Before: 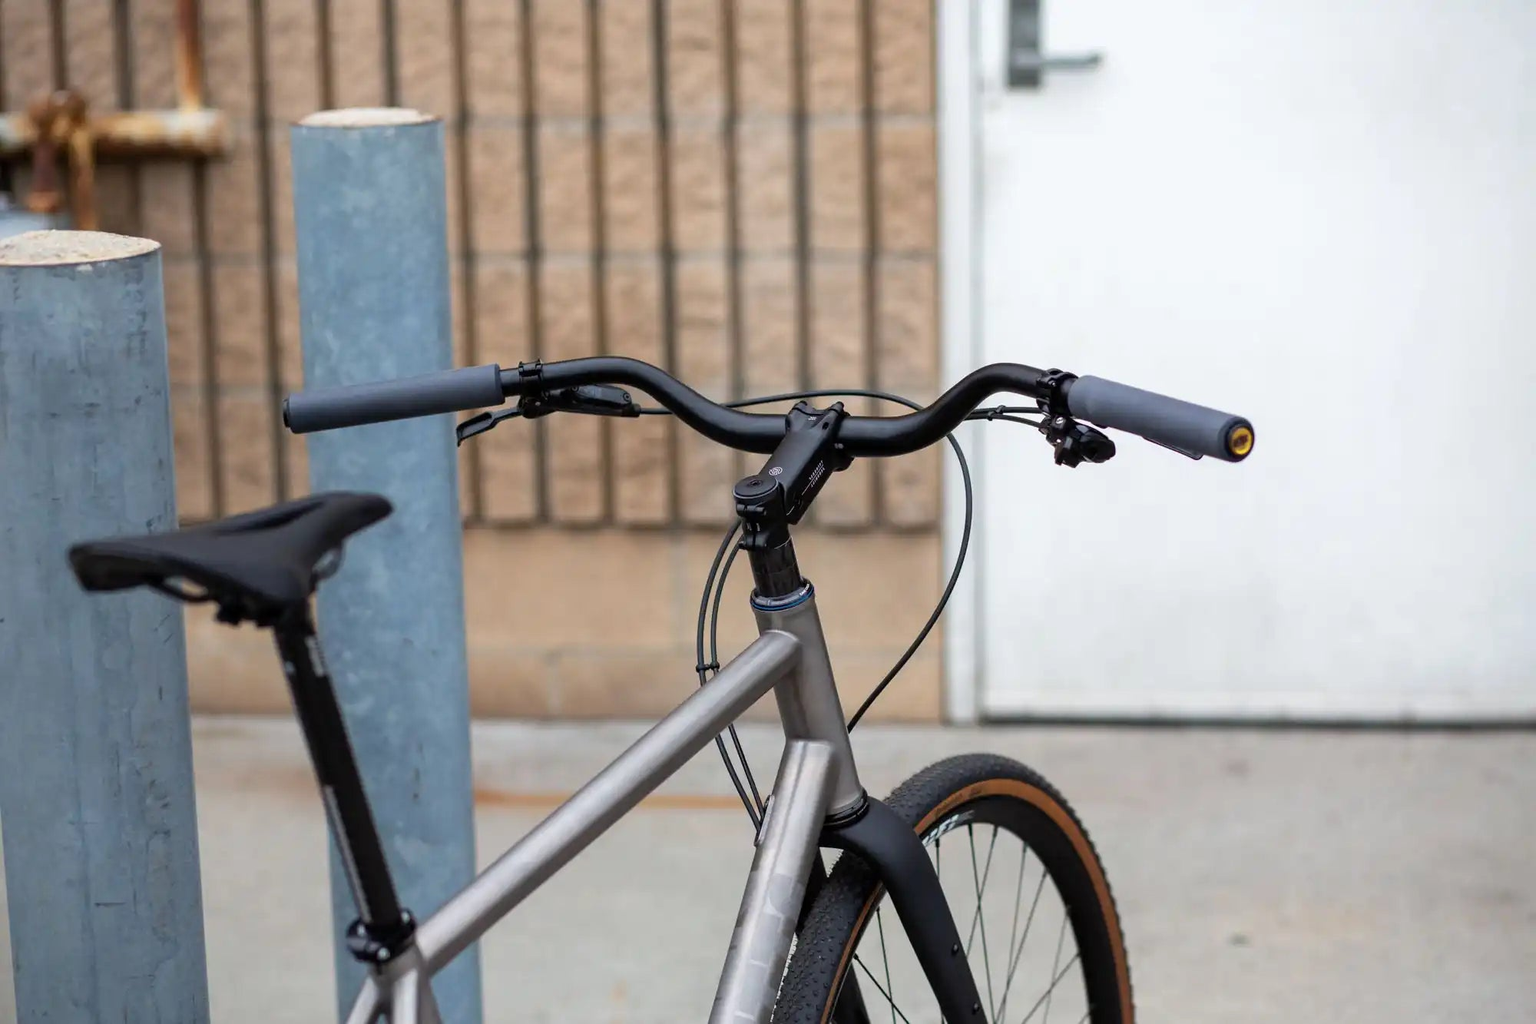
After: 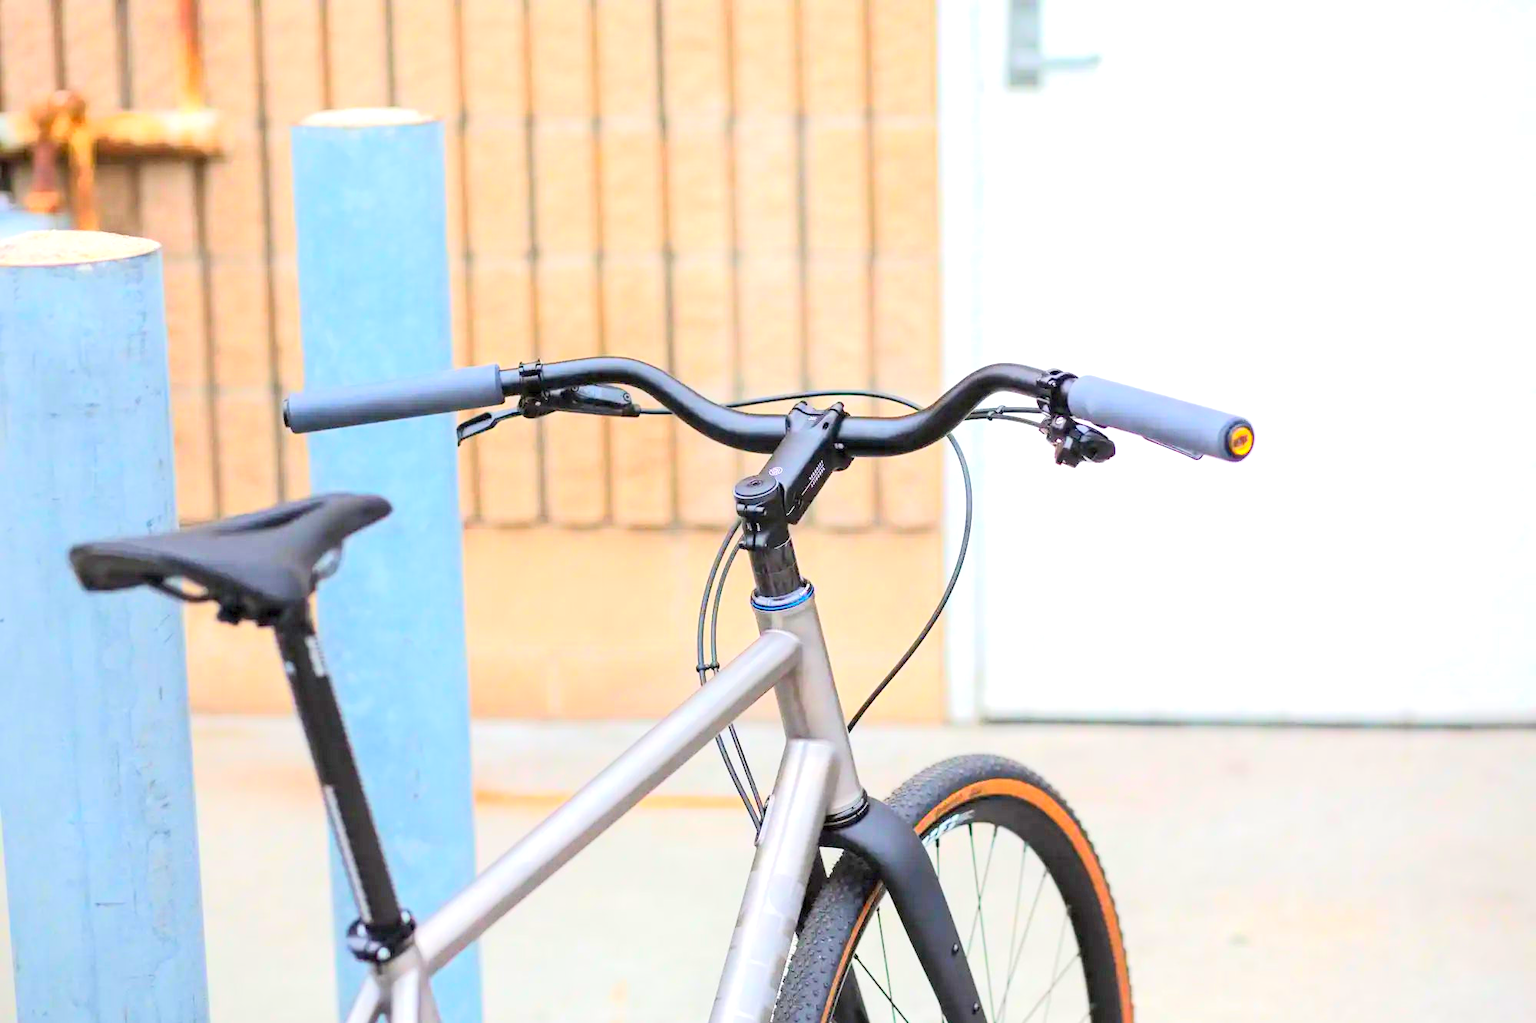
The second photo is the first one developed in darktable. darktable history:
tone equalizer: -8 EV 1.96 EV, -7 EV 1.98 EV, -6 EV 1.99 EV, -5 EV 1.98 EV, -4 EV 2 EV, -3 EV 1.49 EV, -2 EV 0.973 EV, -1 EV 0.492 EV, edges refinement/feathering 500, mask exposure compensation -1.57 EV, preserve details no
contrast brightness saturation: contrast 0.067, brightness 0.177, saturation 0.418
